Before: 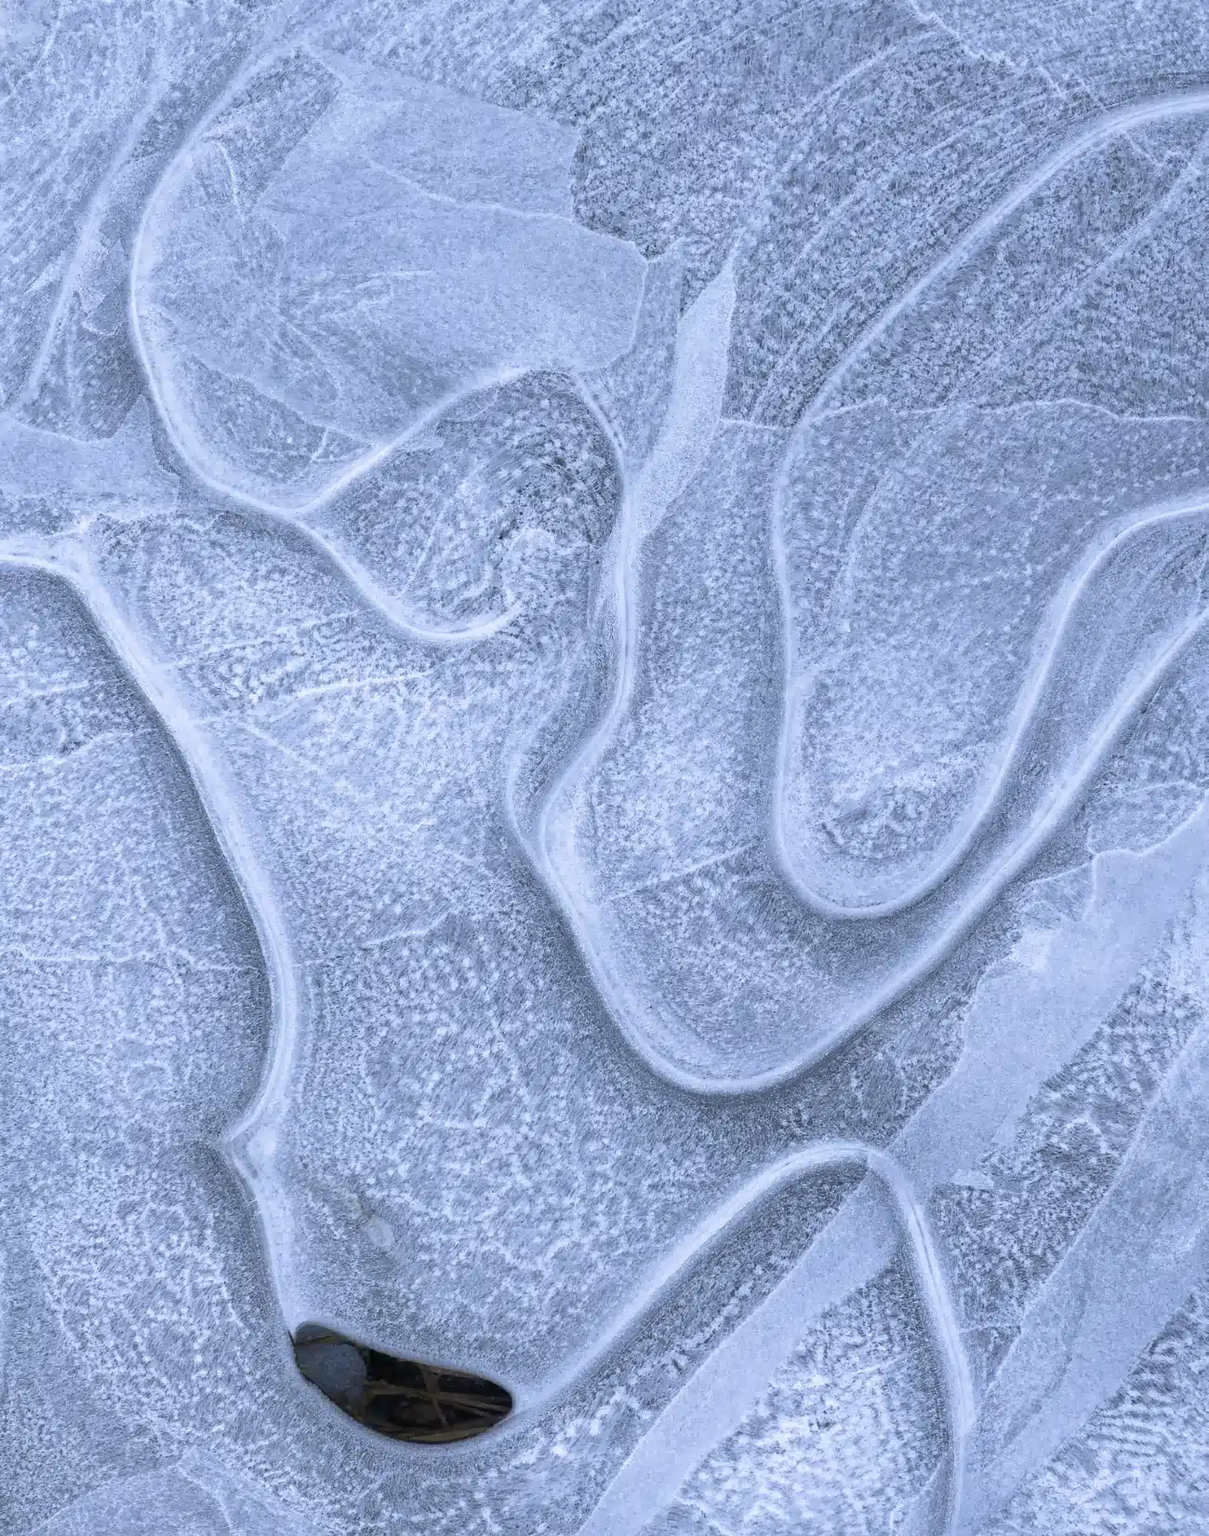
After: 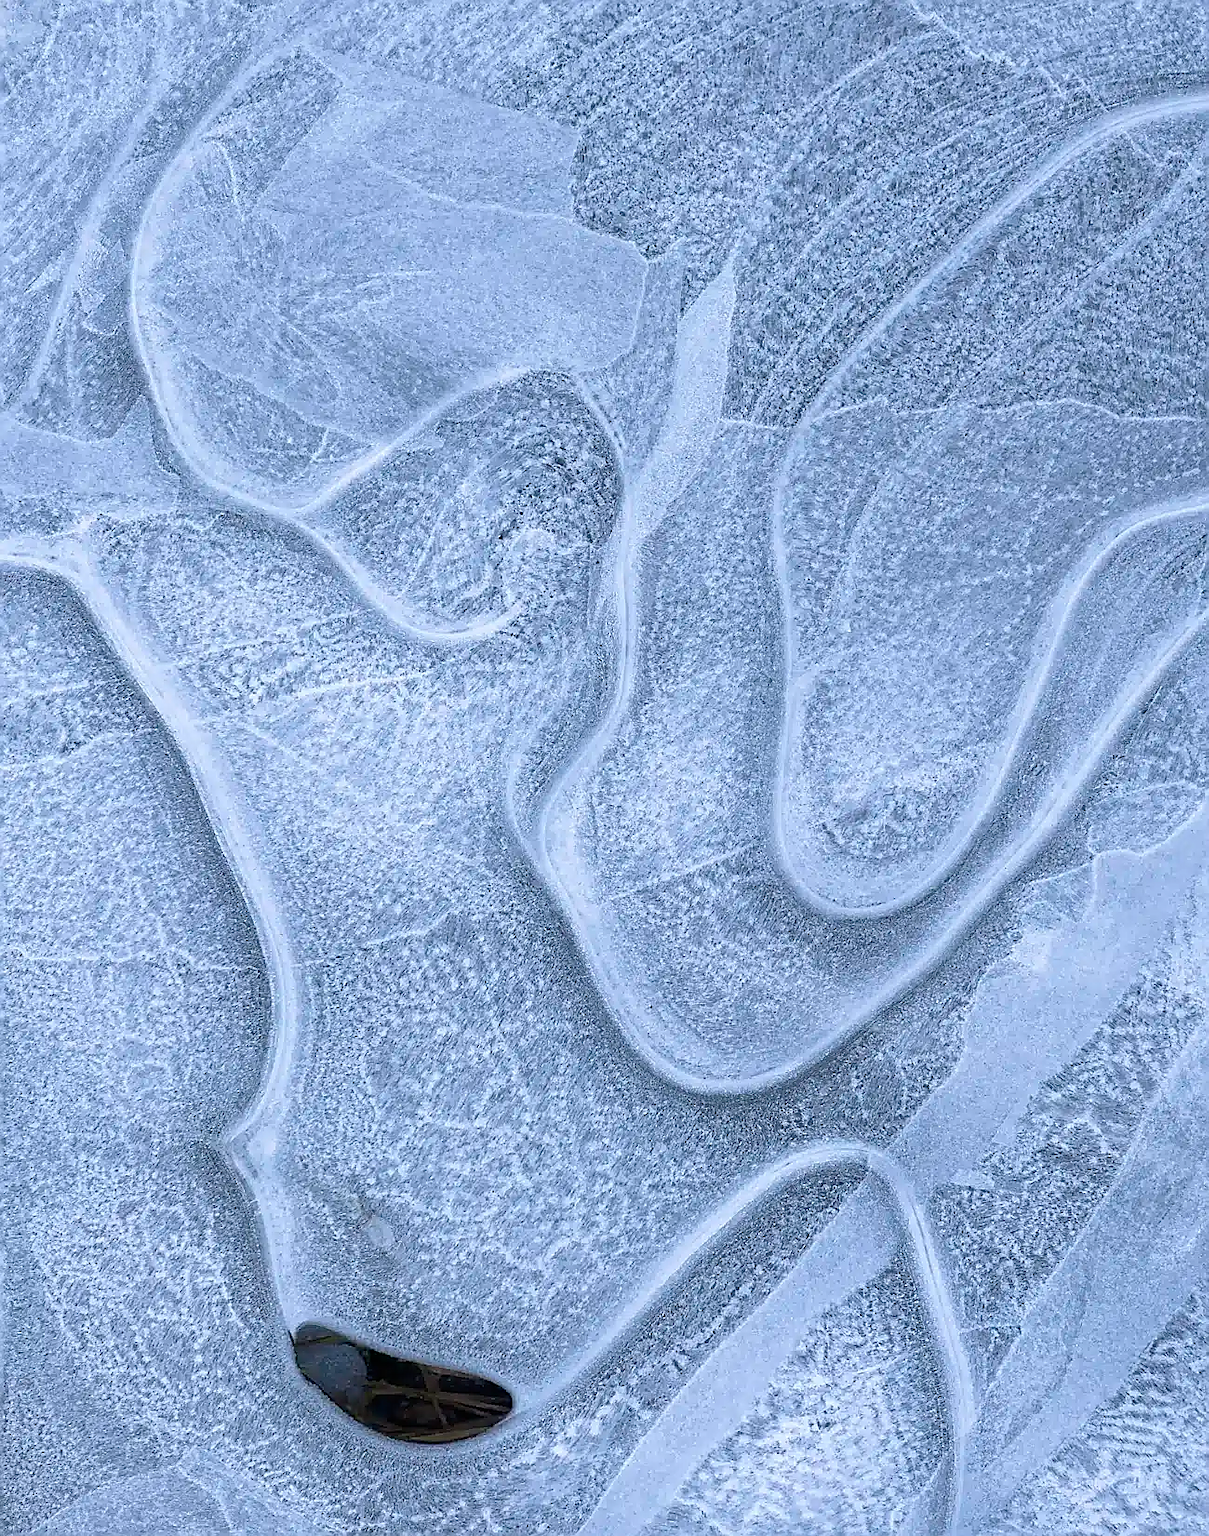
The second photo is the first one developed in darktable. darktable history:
sharpen: radius 1.368, amount 1.239, threshold 0.693
